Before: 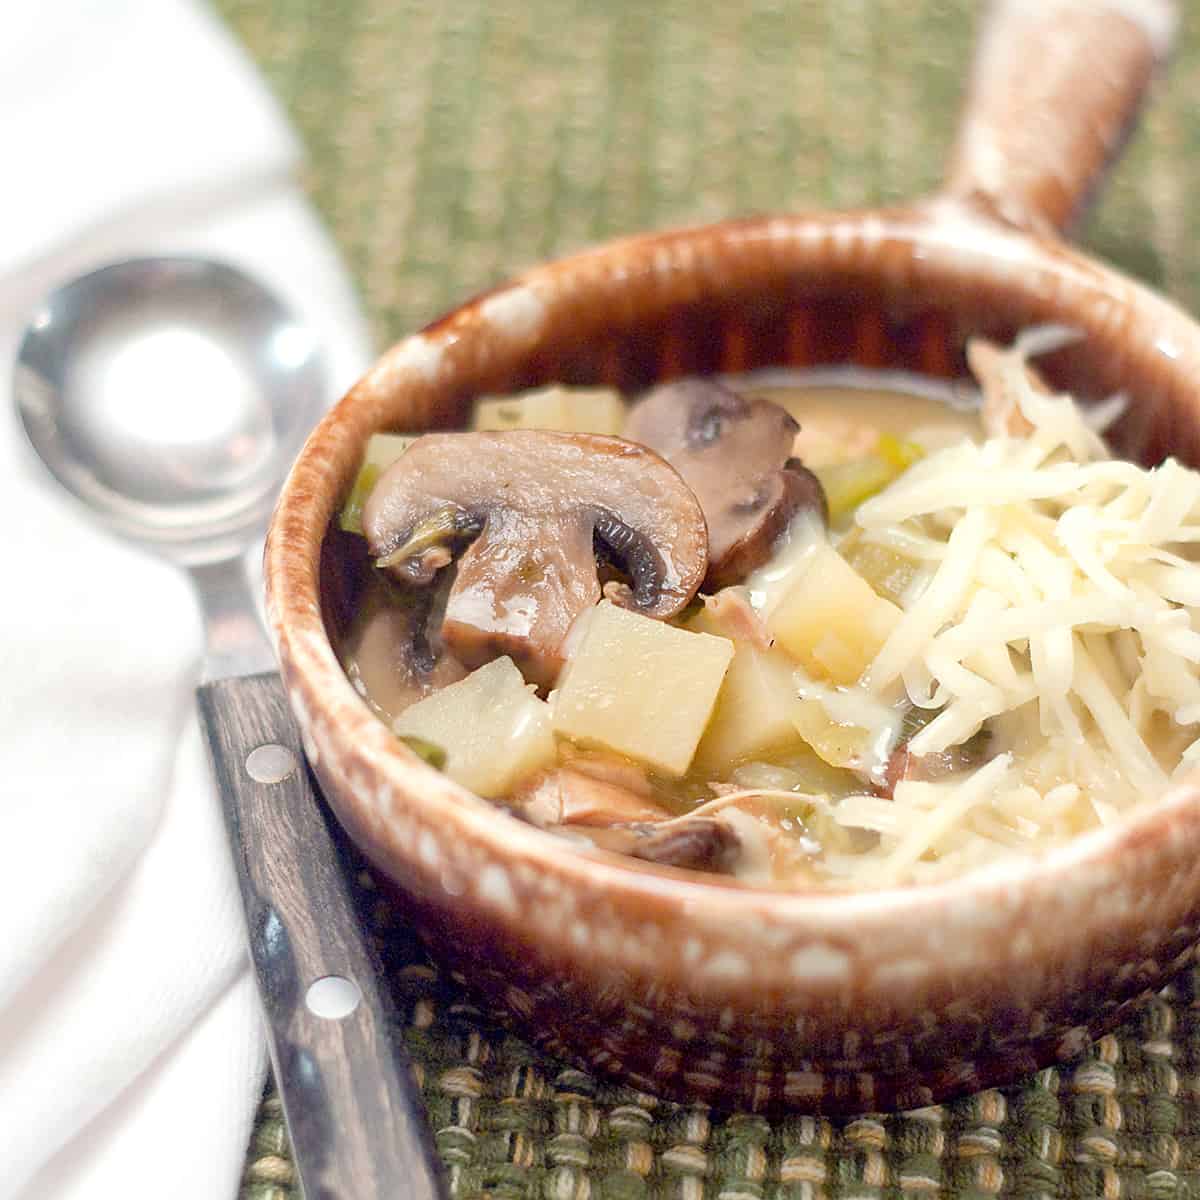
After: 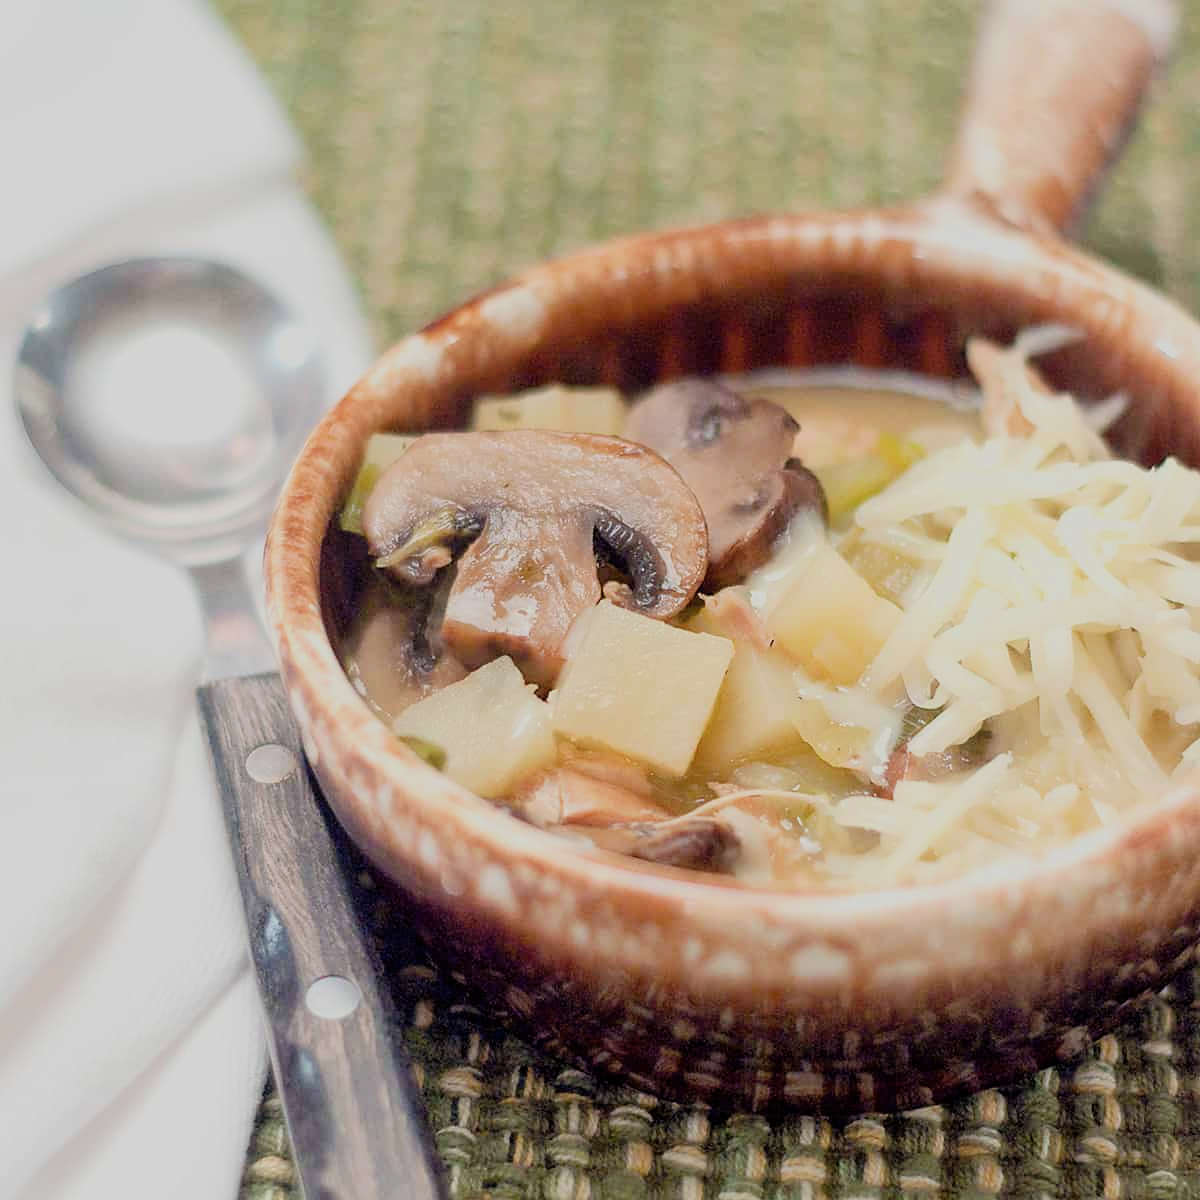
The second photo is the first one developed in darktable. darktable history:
filmic rgb: black relative exposure -16 EV, white relative exposure 6.93 EV, hardness 4.65, color science v4 (2020)
